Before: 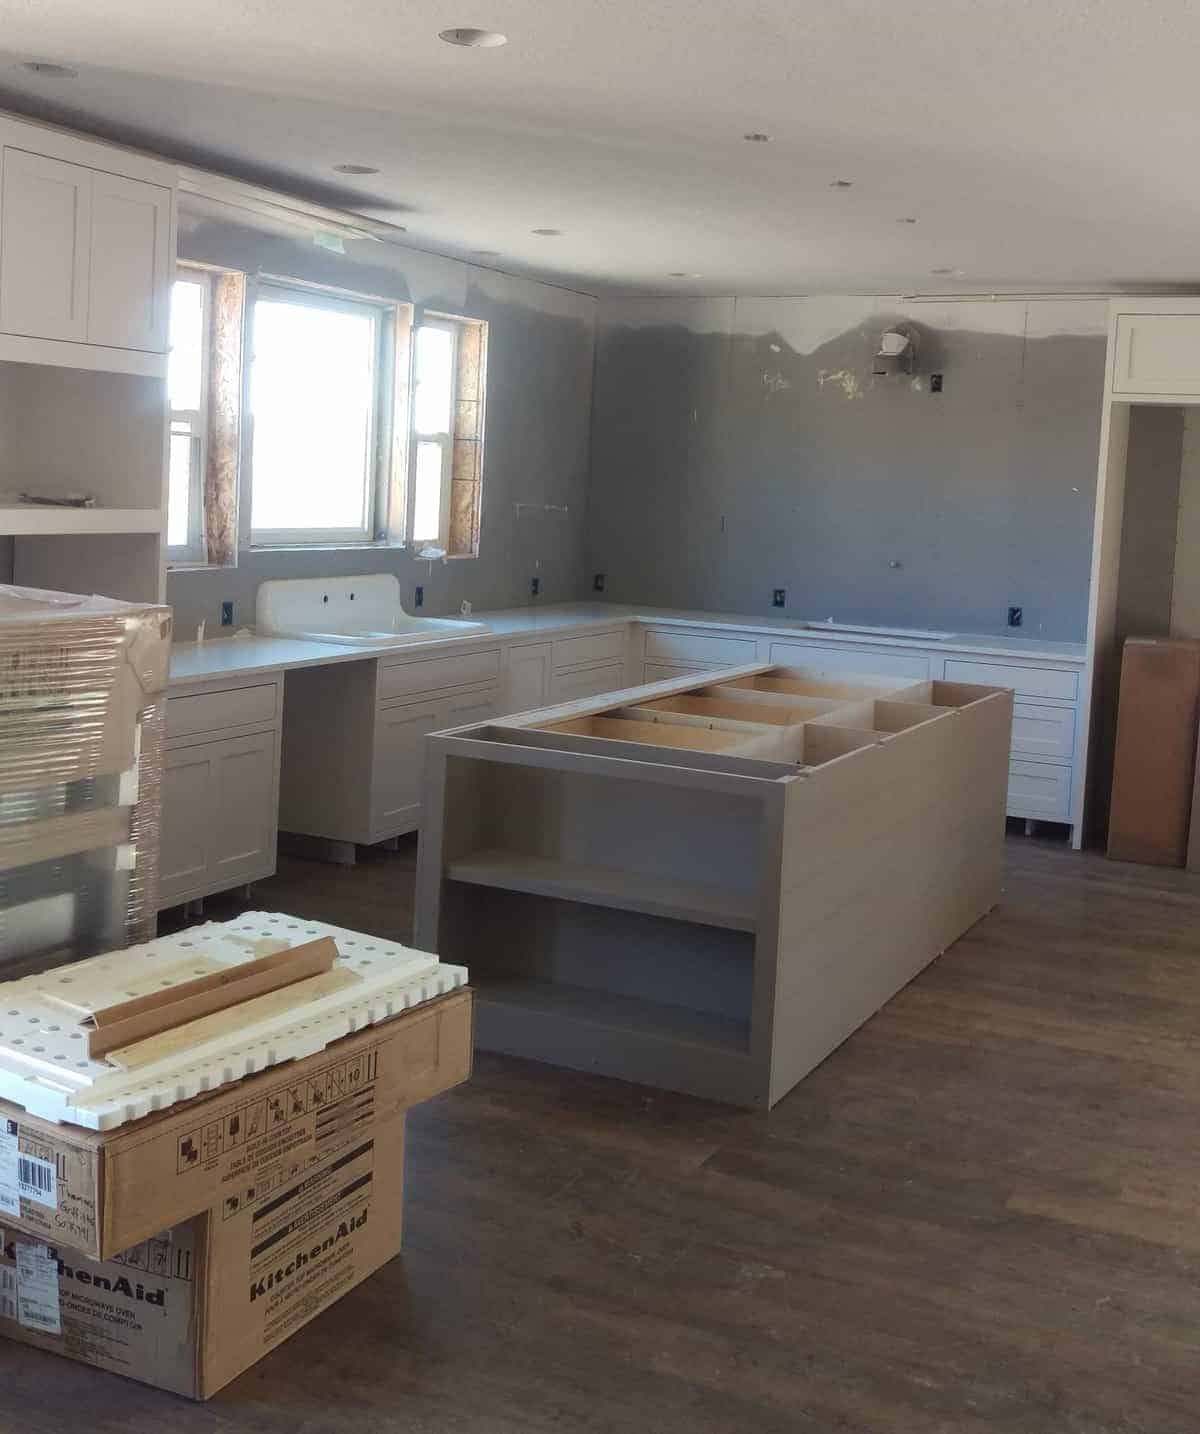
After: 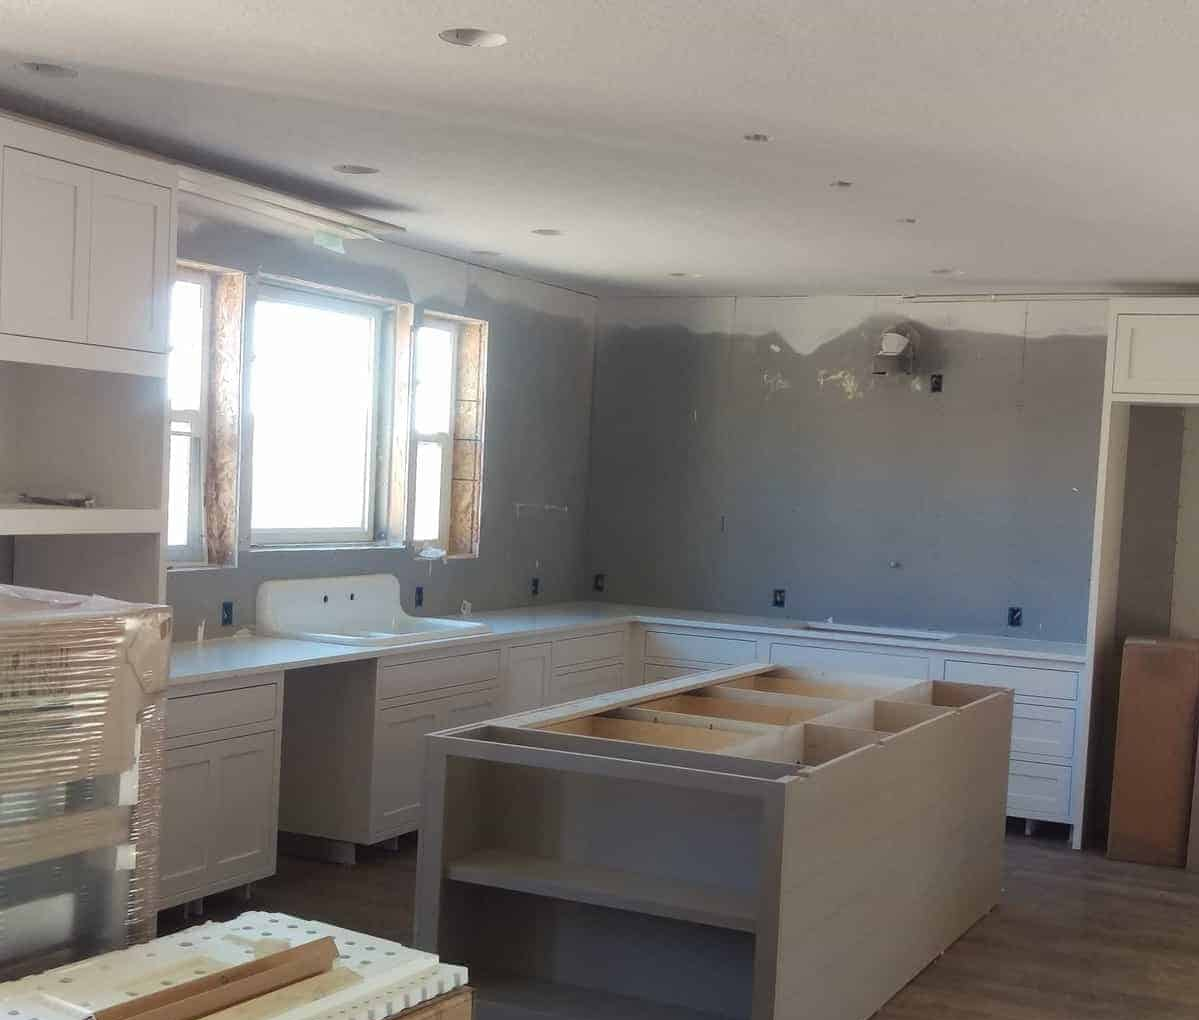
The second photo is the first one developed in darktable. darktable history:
crop: right 0%, bottom 28.865%
